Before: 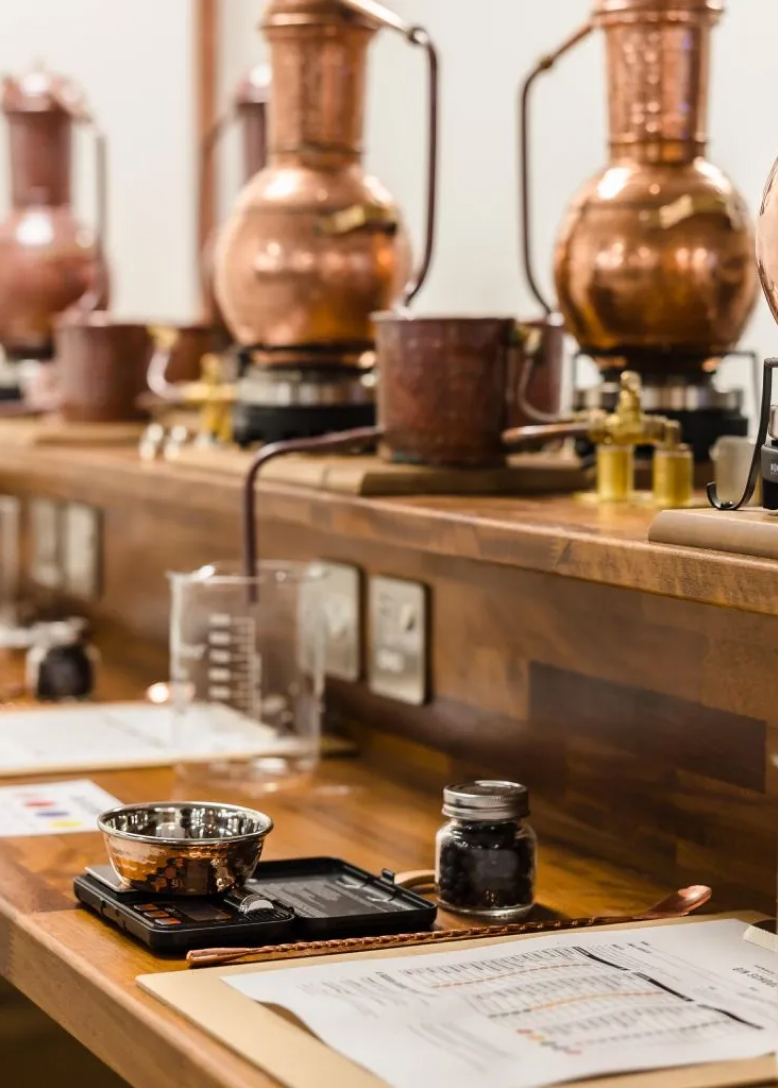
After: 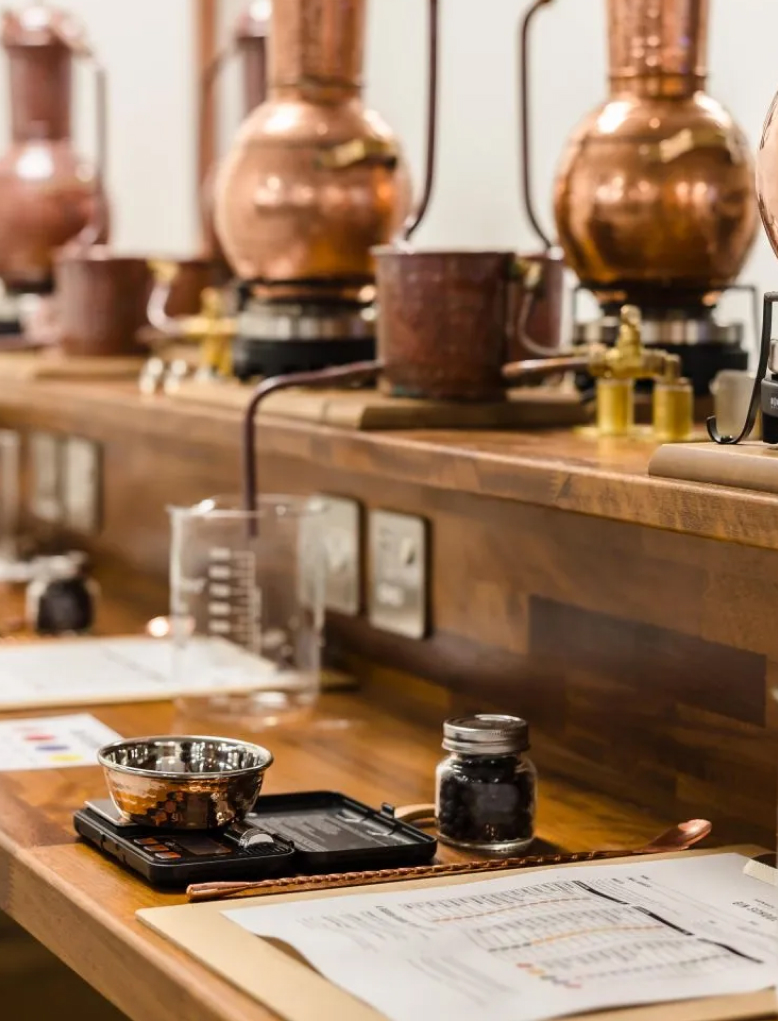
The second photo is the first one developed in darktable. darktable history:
crop and rotate: top 6.083%
